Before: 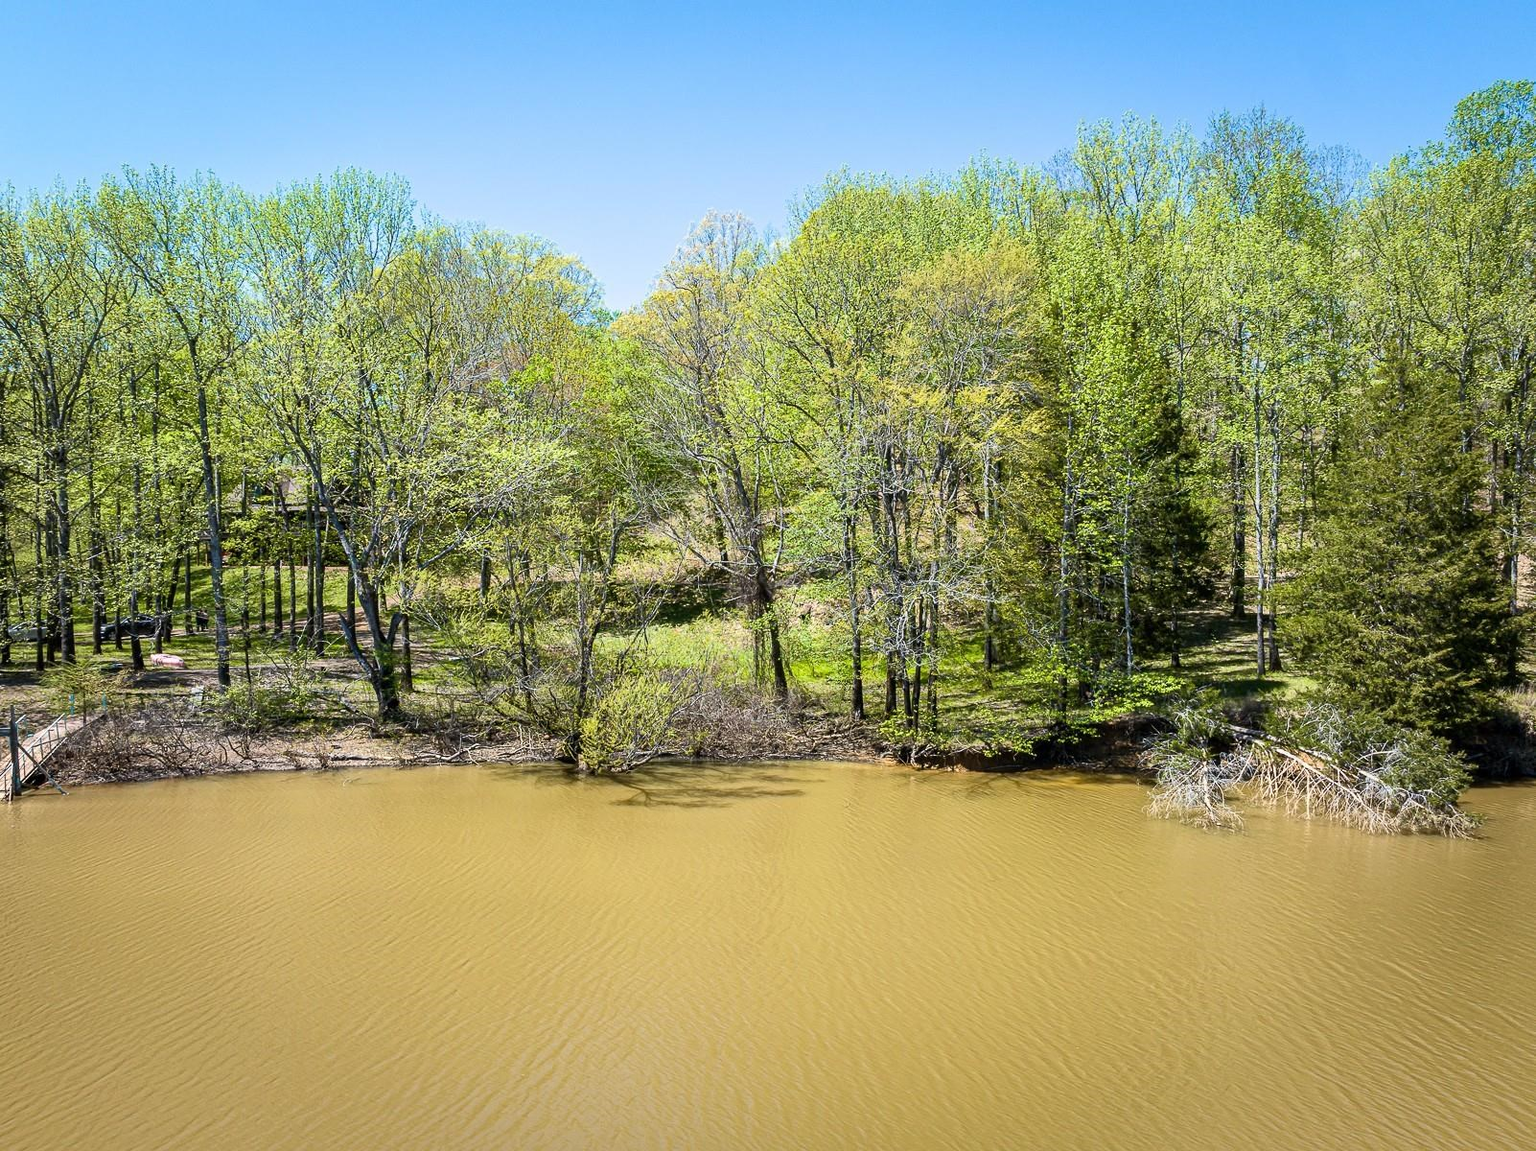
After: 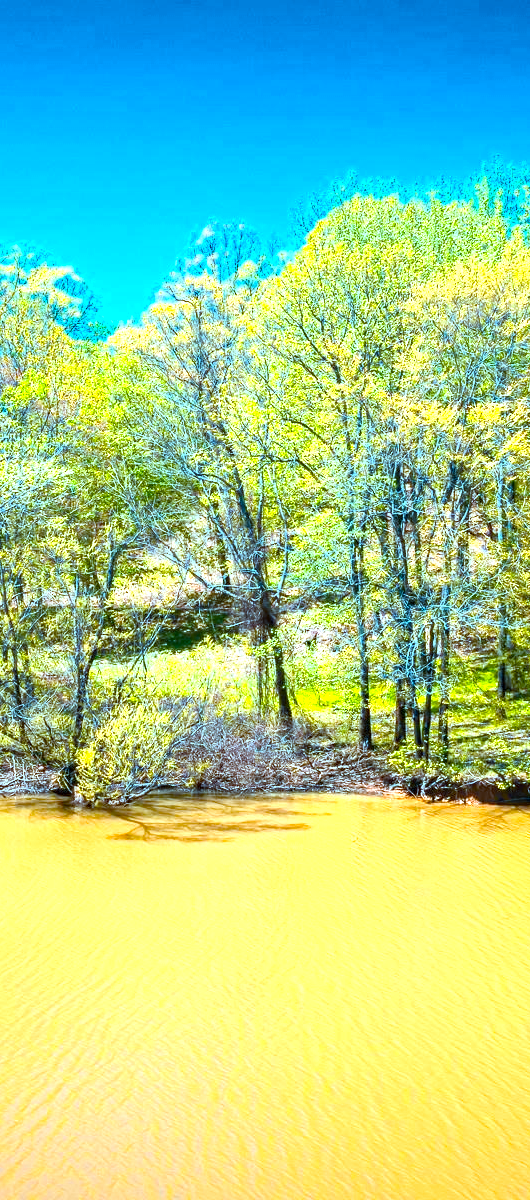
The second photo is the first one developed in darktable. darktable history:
haze removal: adaptive false
color calibration: output R [1.422, -0.35, -0.252, 0], output G [-0.238, 1.259, -0.084, 0], output B [-0.081, -0.196, 1.58, 0], output brightness [0.49, 0.671, -0.57, 0], illuminant as shot in camera, x 0.358, y 0.373, temperature 4628.91 K
crop: left 33.076%, right 33.802%
